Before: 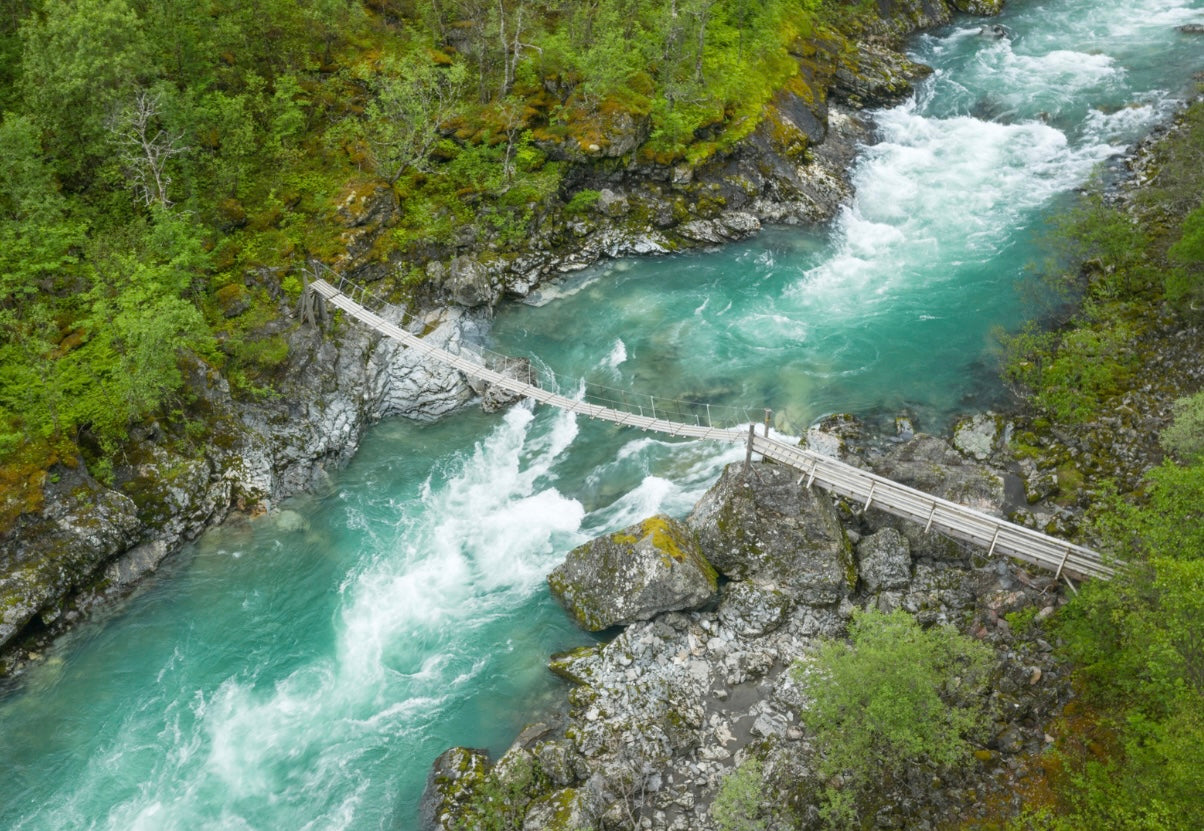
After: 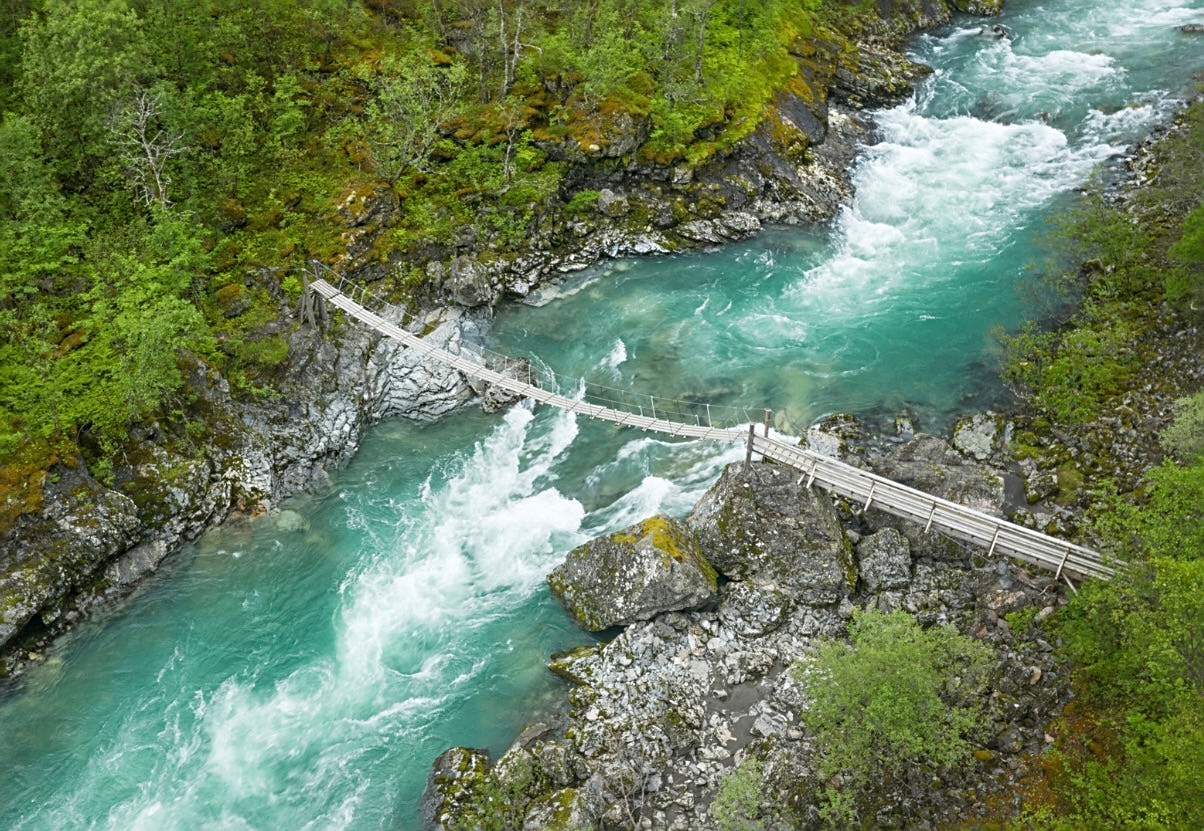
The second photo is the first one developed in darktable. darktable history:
sharpen: radius 2.778
